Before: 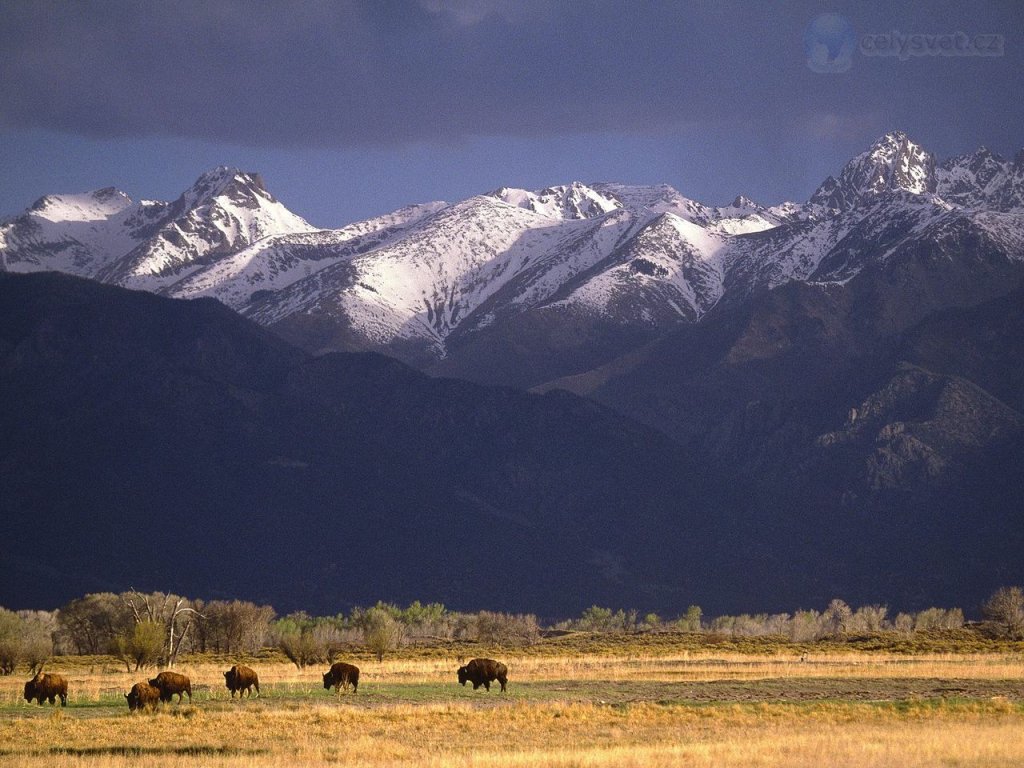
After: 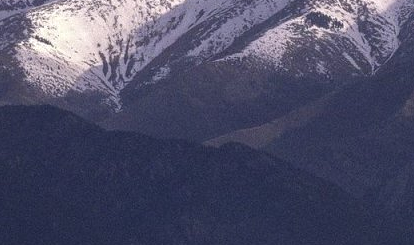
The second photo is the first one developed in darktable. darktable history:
crop: left 31.751%, top 32.172%, right 27.8%, bottom 35.83%
local contrast: on, module defaults
